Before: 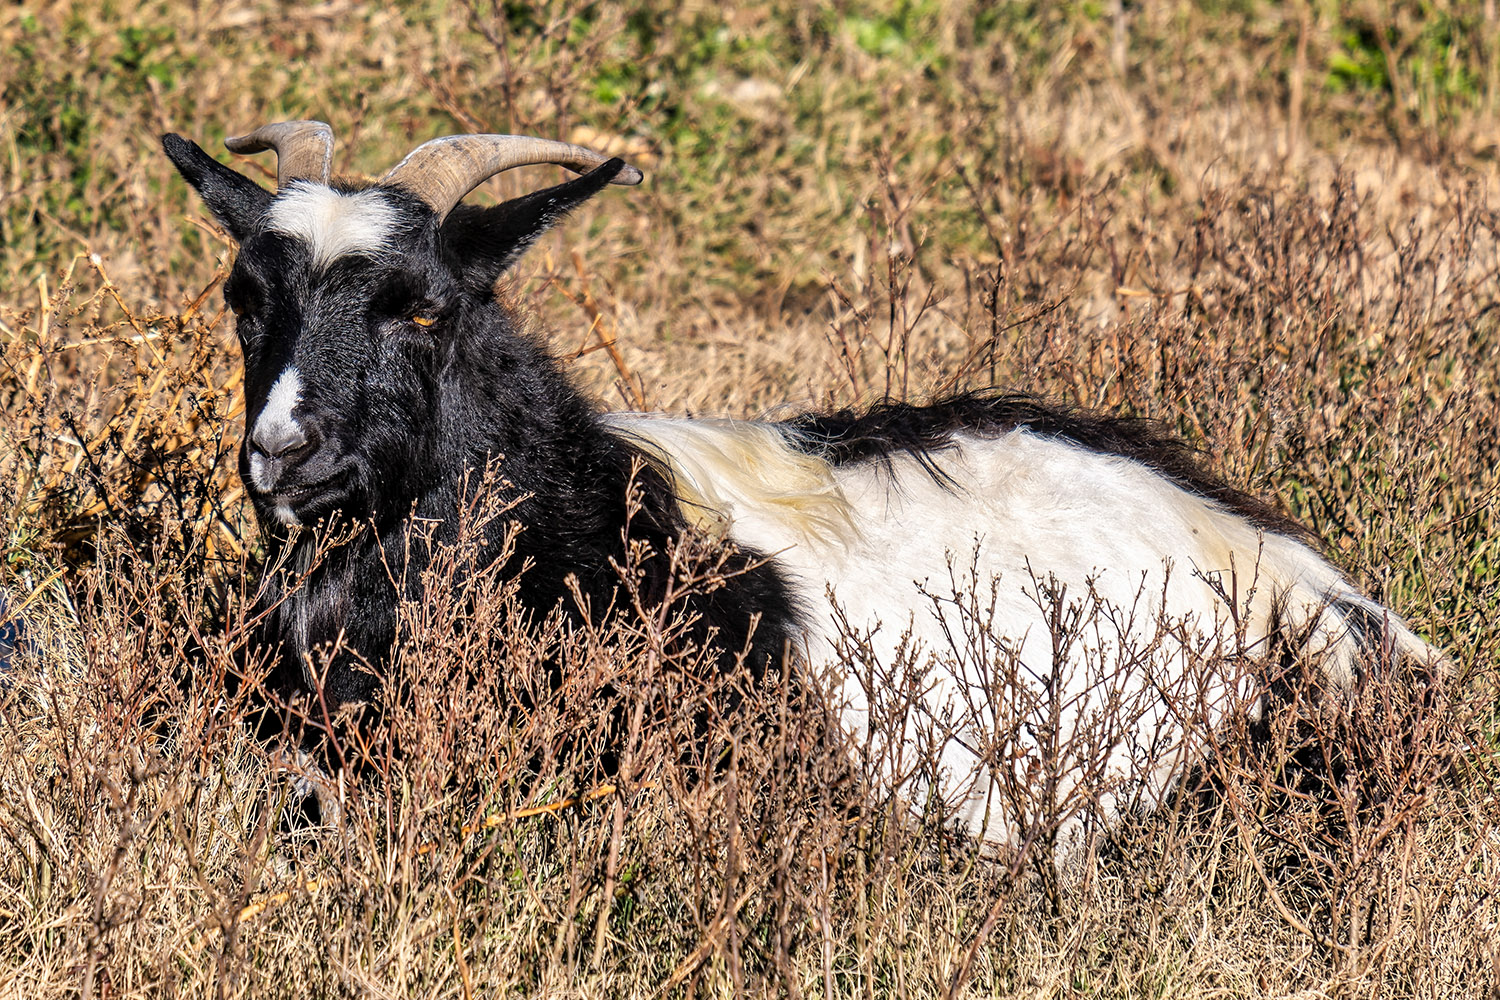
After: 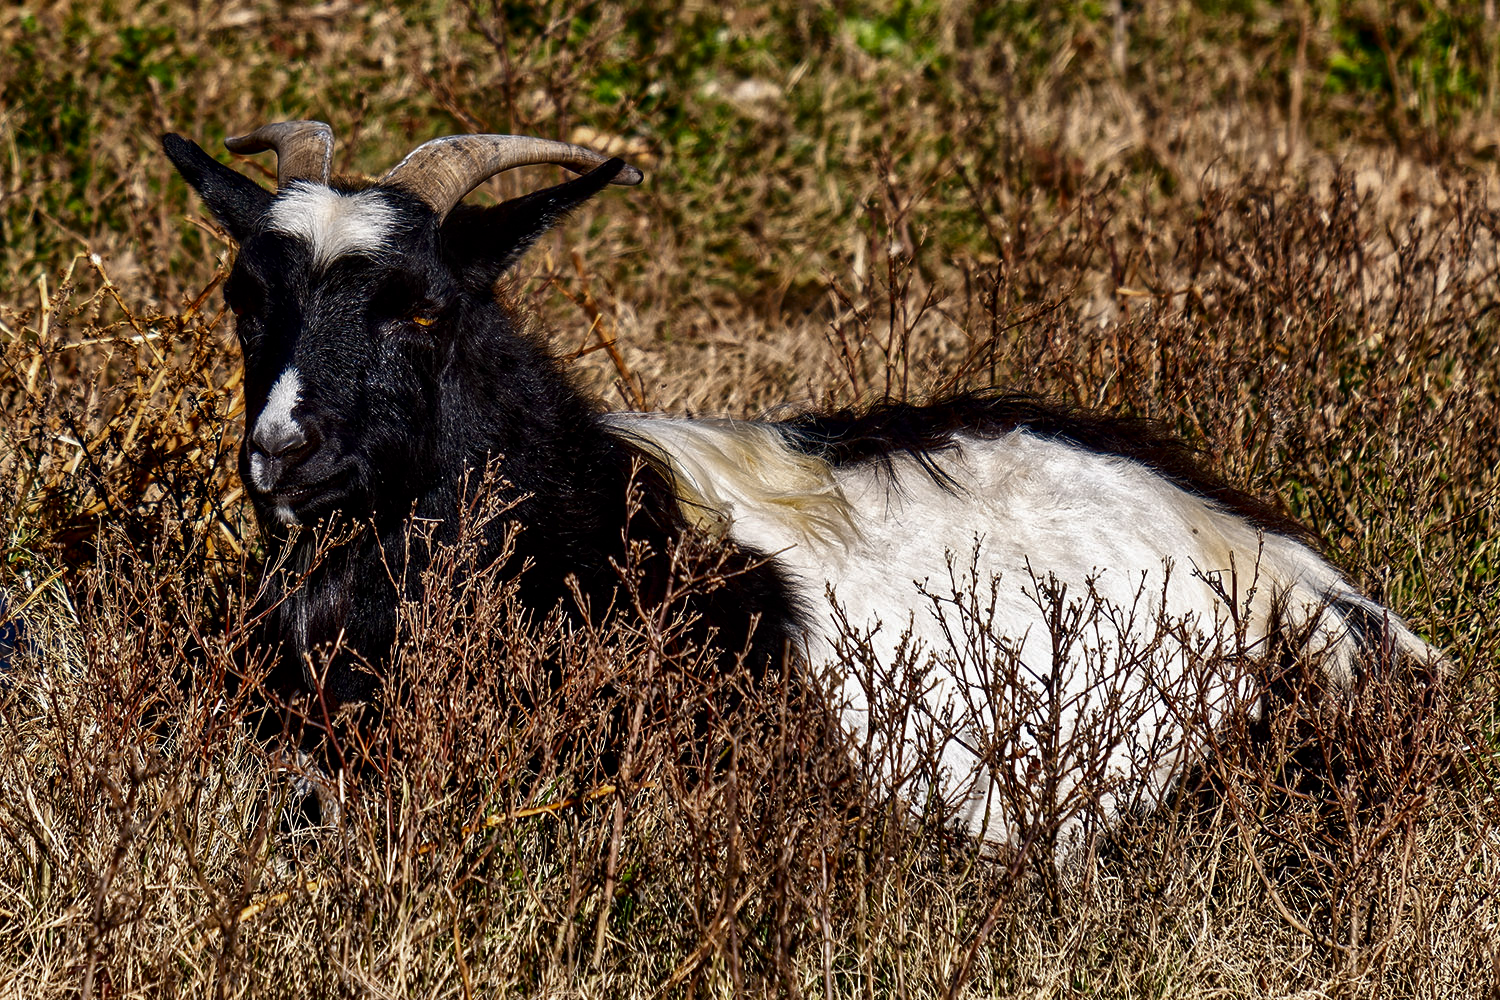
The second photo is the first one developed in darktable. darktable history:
contrast brightness saturation: brightness -0.52
exposure: exposure -0.01 EV, compensate highlight preservation false
